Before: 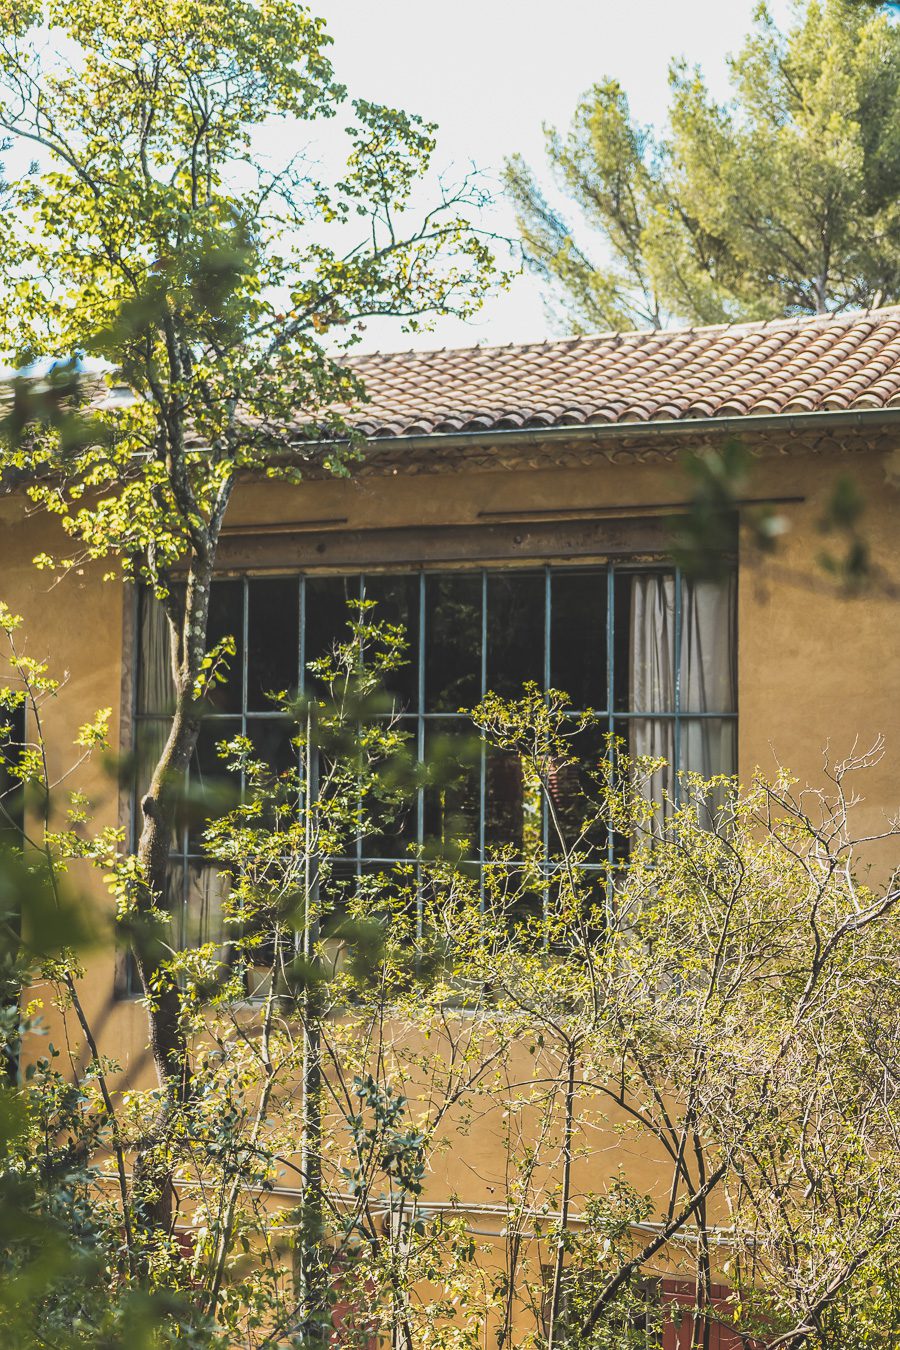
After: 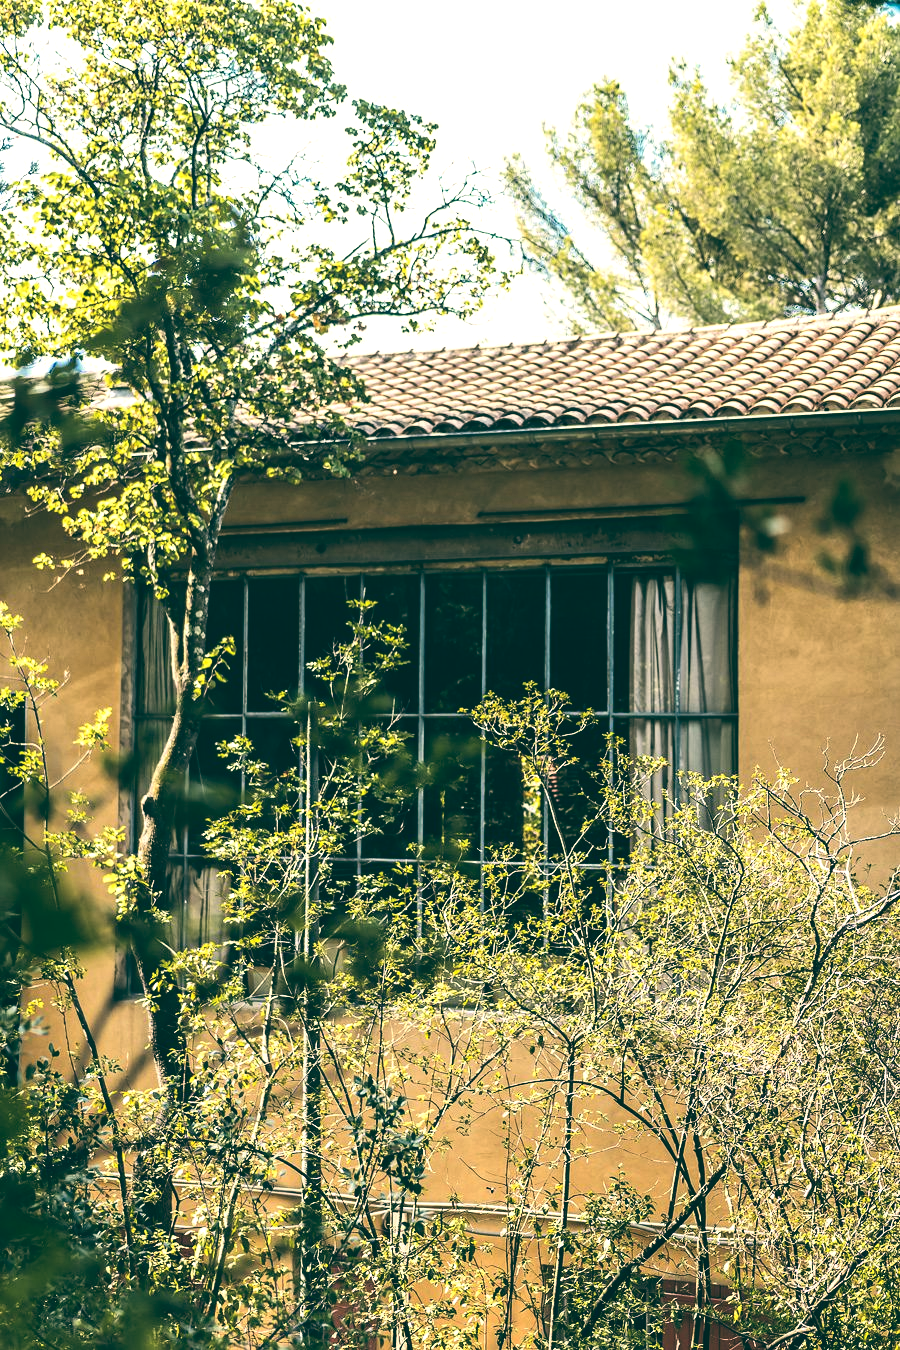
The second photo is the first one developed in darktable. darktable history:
exposure: exposure -0.157 EV, compensate highlight preservation false
contrast brightness saturation: contrast 0.08, saturation 0.02
color balance: lift [1.005, 0.99, 1.007, 1.01], gamma [1, 0.979, 1.011, 1.021], gain [0.923, 1.098, 1.025, 0.902], input saturation 90.45%, contrast 7.73%, output saturation 105.91%
tone equalizer: -8 EV -0.75 EV, -7 EV -0.7 EV, -6 EV -0.6 EV, -5 EV -0.4 EV, -3 EV 0.4 EV, -2 EV 0.6 EV, -1 EV 0.7 EV, +0 EV 0.75 EV, edges refinement/feathering 500, mask exposure compensation -1.57 EV, preserve details no
